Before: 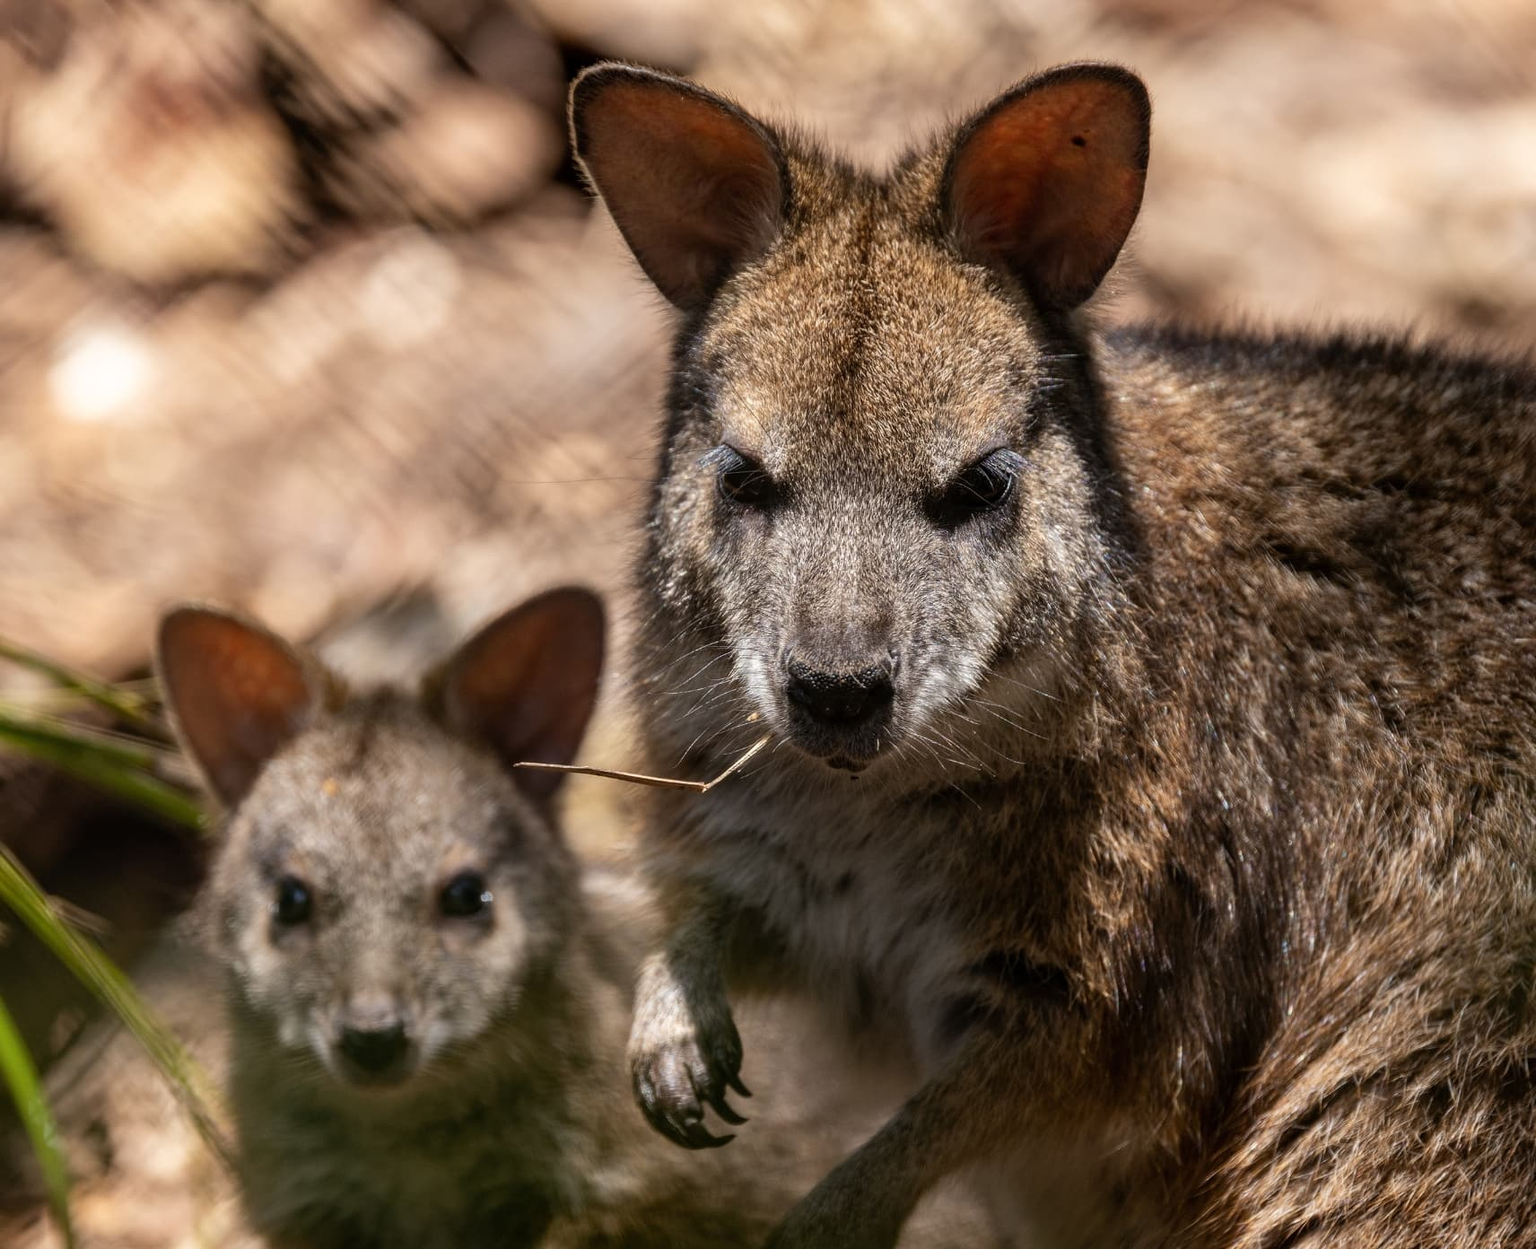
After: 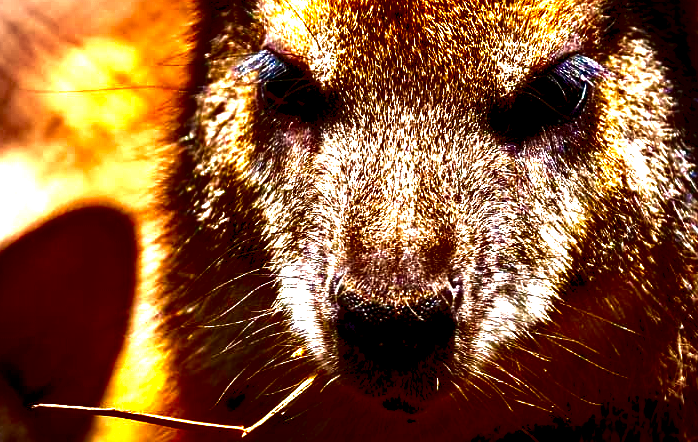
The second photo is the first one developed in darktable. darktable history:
contrast brightness saturation: brightness -0.983, saturation 0.989
crop: left 31.625%, top 32.093%, right 27.599%, bottom 36.151%
exposure: black level correction 0.009, exposure 1.428 EV, compensate highlight preservation false
local contrast: mode bilateral grid, contrast 19, coarseness 50, detail 130%, midtone range 0.2
color balance rgb: linear chroma grading › global chroma 33.978%, perceptual saturation grading › global saturation 24.877%, global vibrance 20%
sharpen: amount 0.201
vignetting: on, module defaults
